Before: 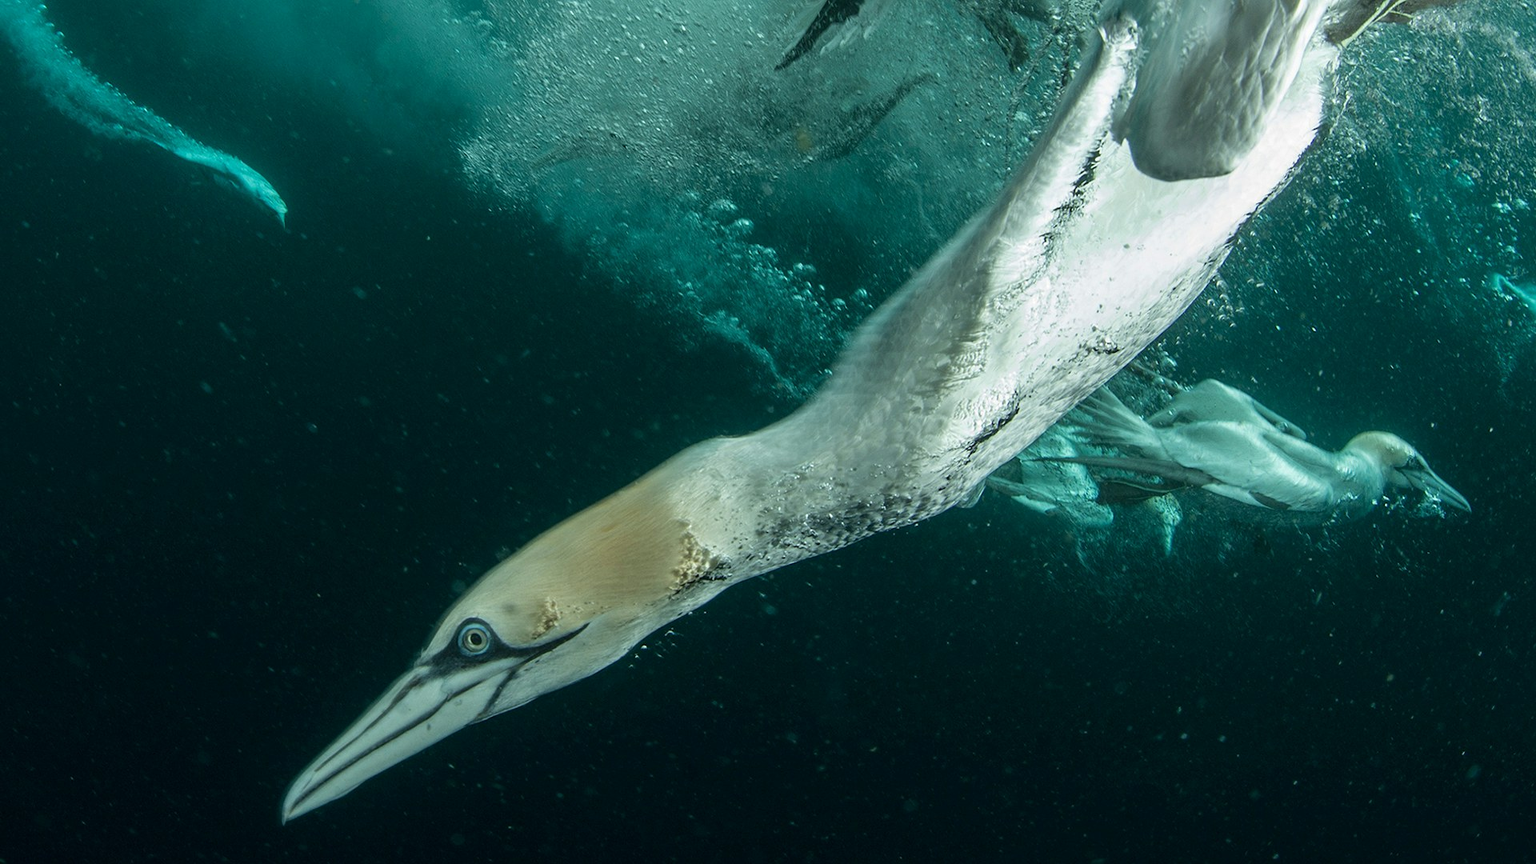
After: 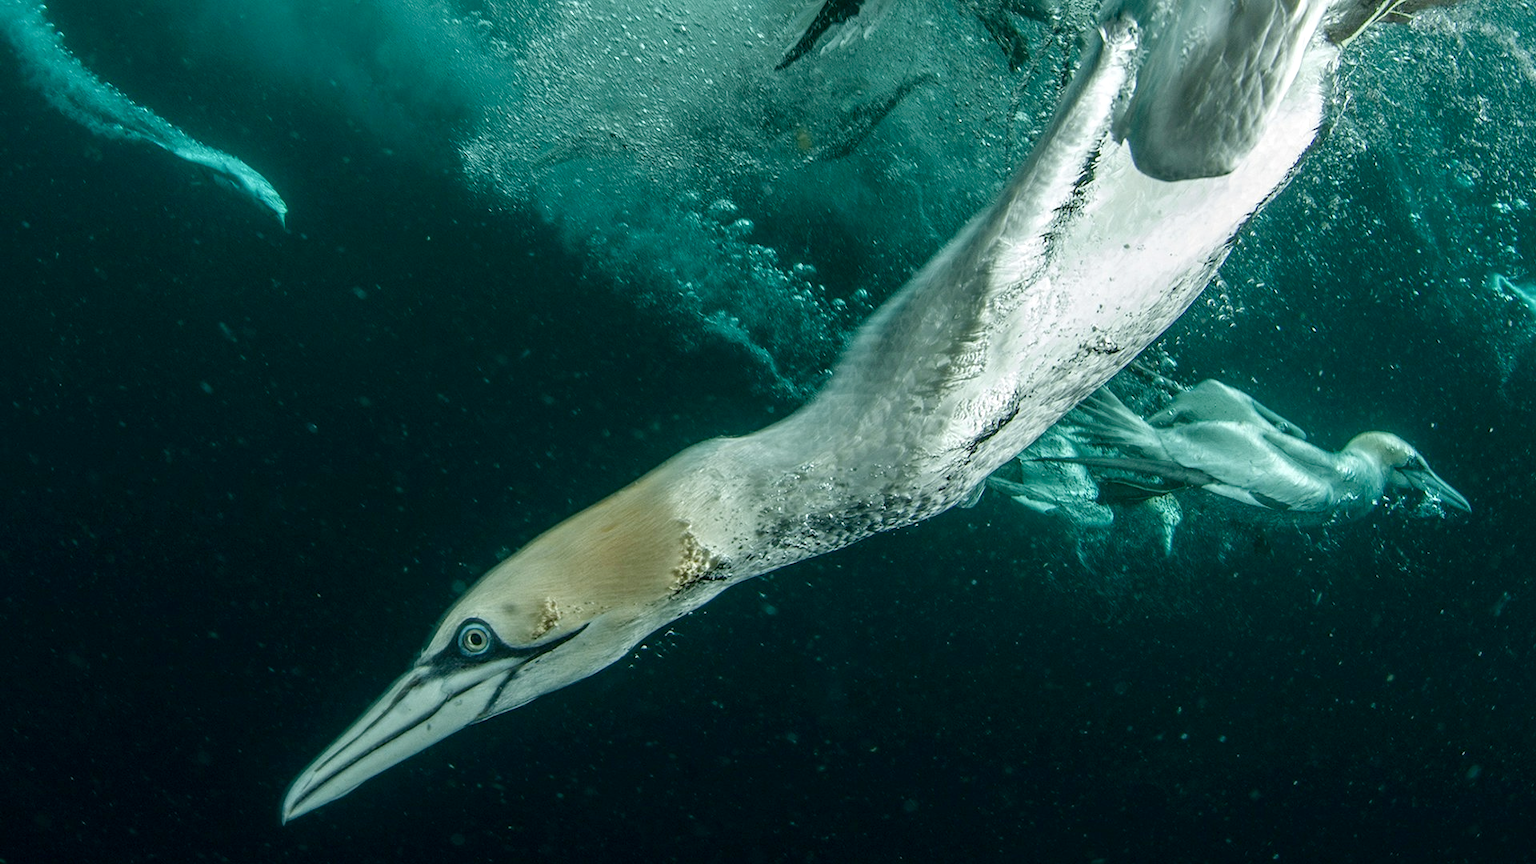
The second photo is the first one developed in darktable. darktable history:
local contrast: detail 130%
color balance rgb: perceptual saturation grading › global saturation 20%, perceptual saturation grading › highlights -25%, perceptual saturation grading › shadows 50%, global vibrance -25%
